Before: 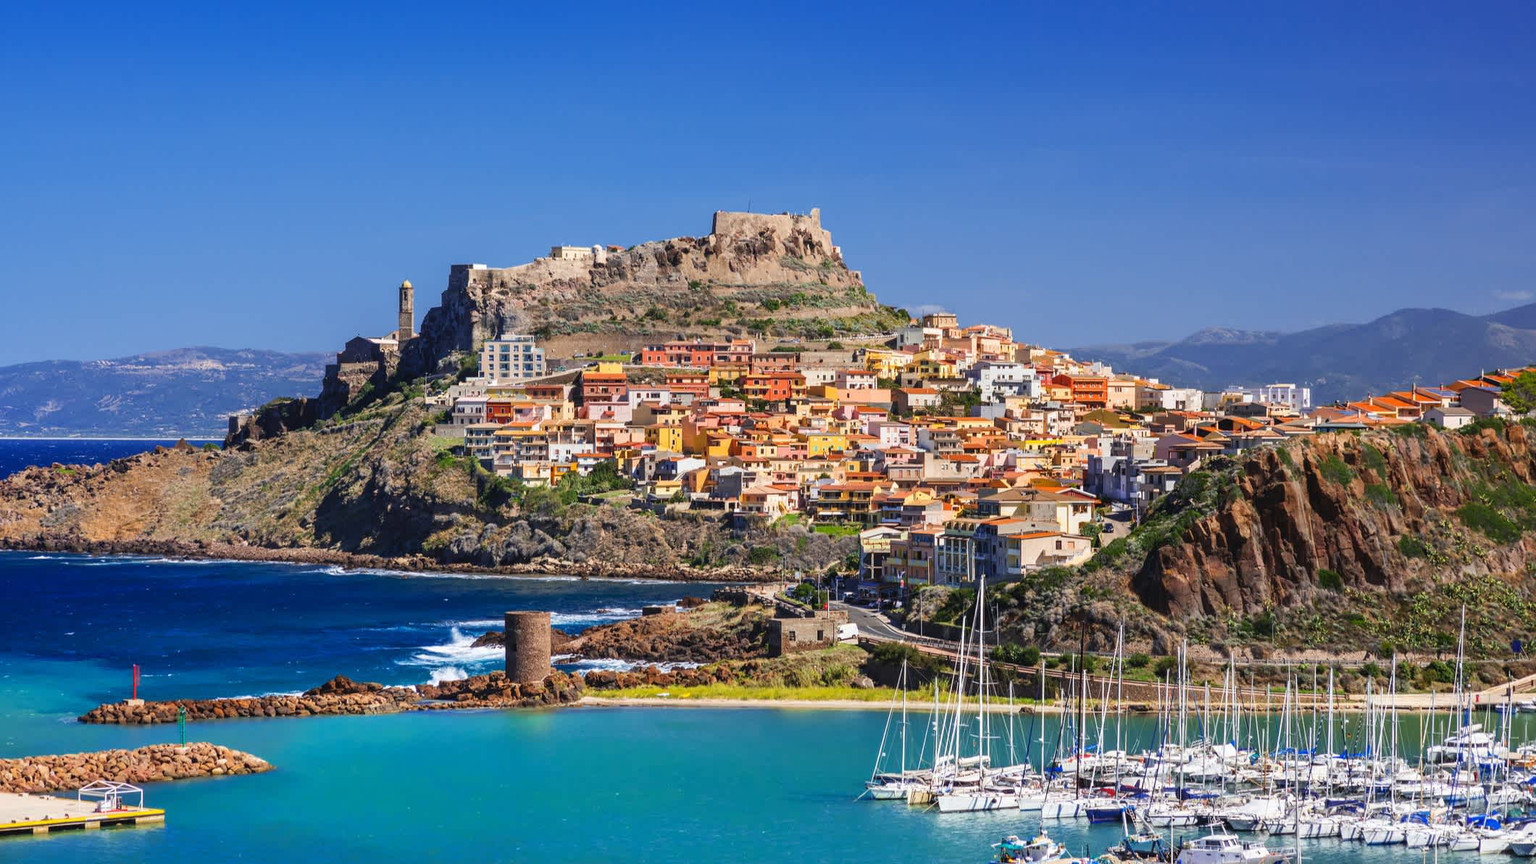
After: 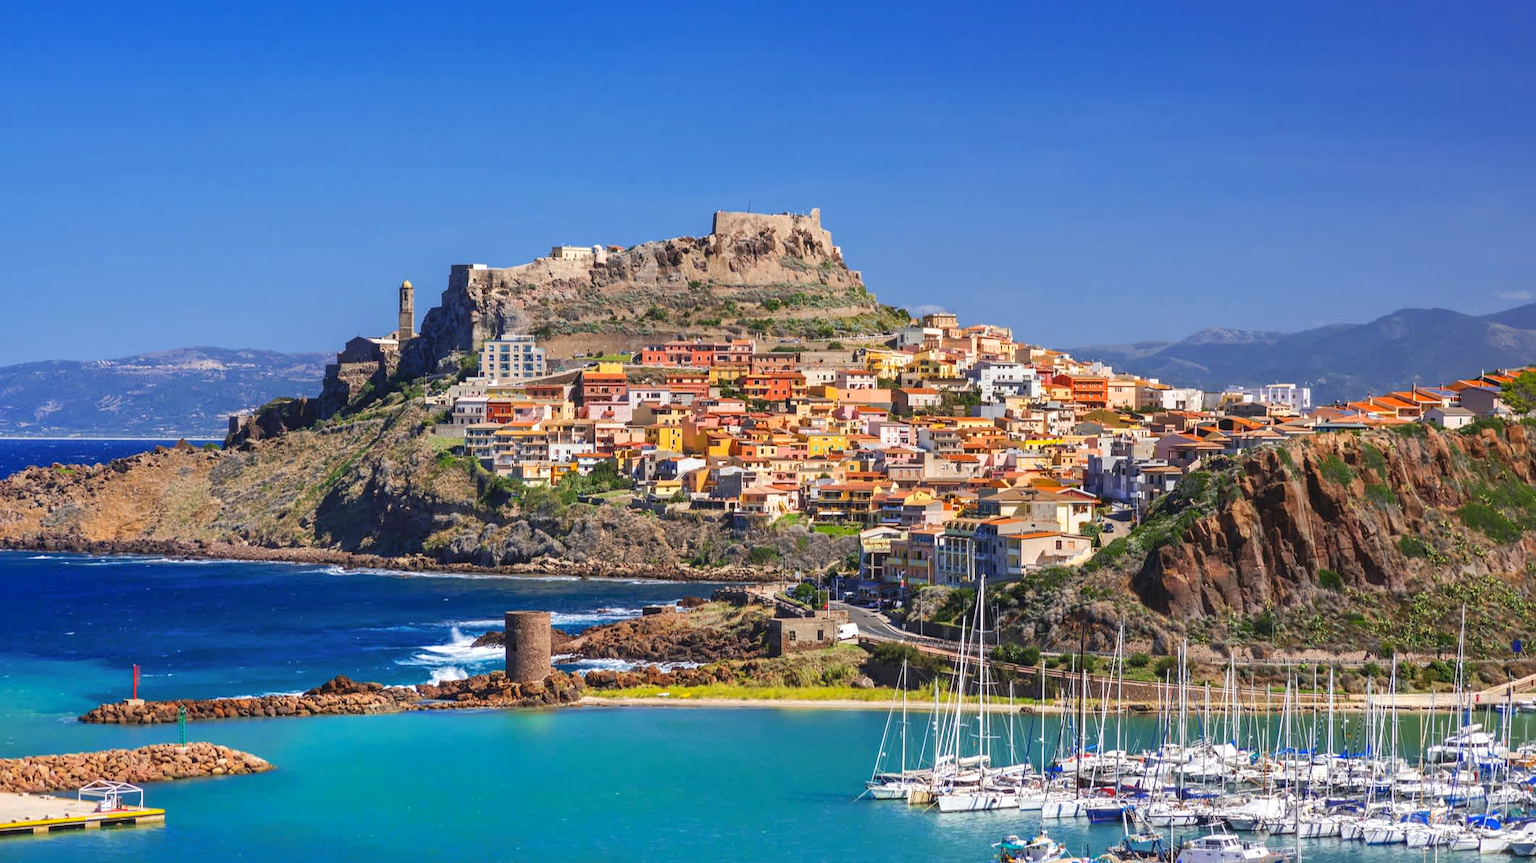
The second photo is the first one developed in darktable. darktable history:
shadows and highlights: on, module defaults
exposure: exposure 0.15 EV, compensate highlight preservation false
